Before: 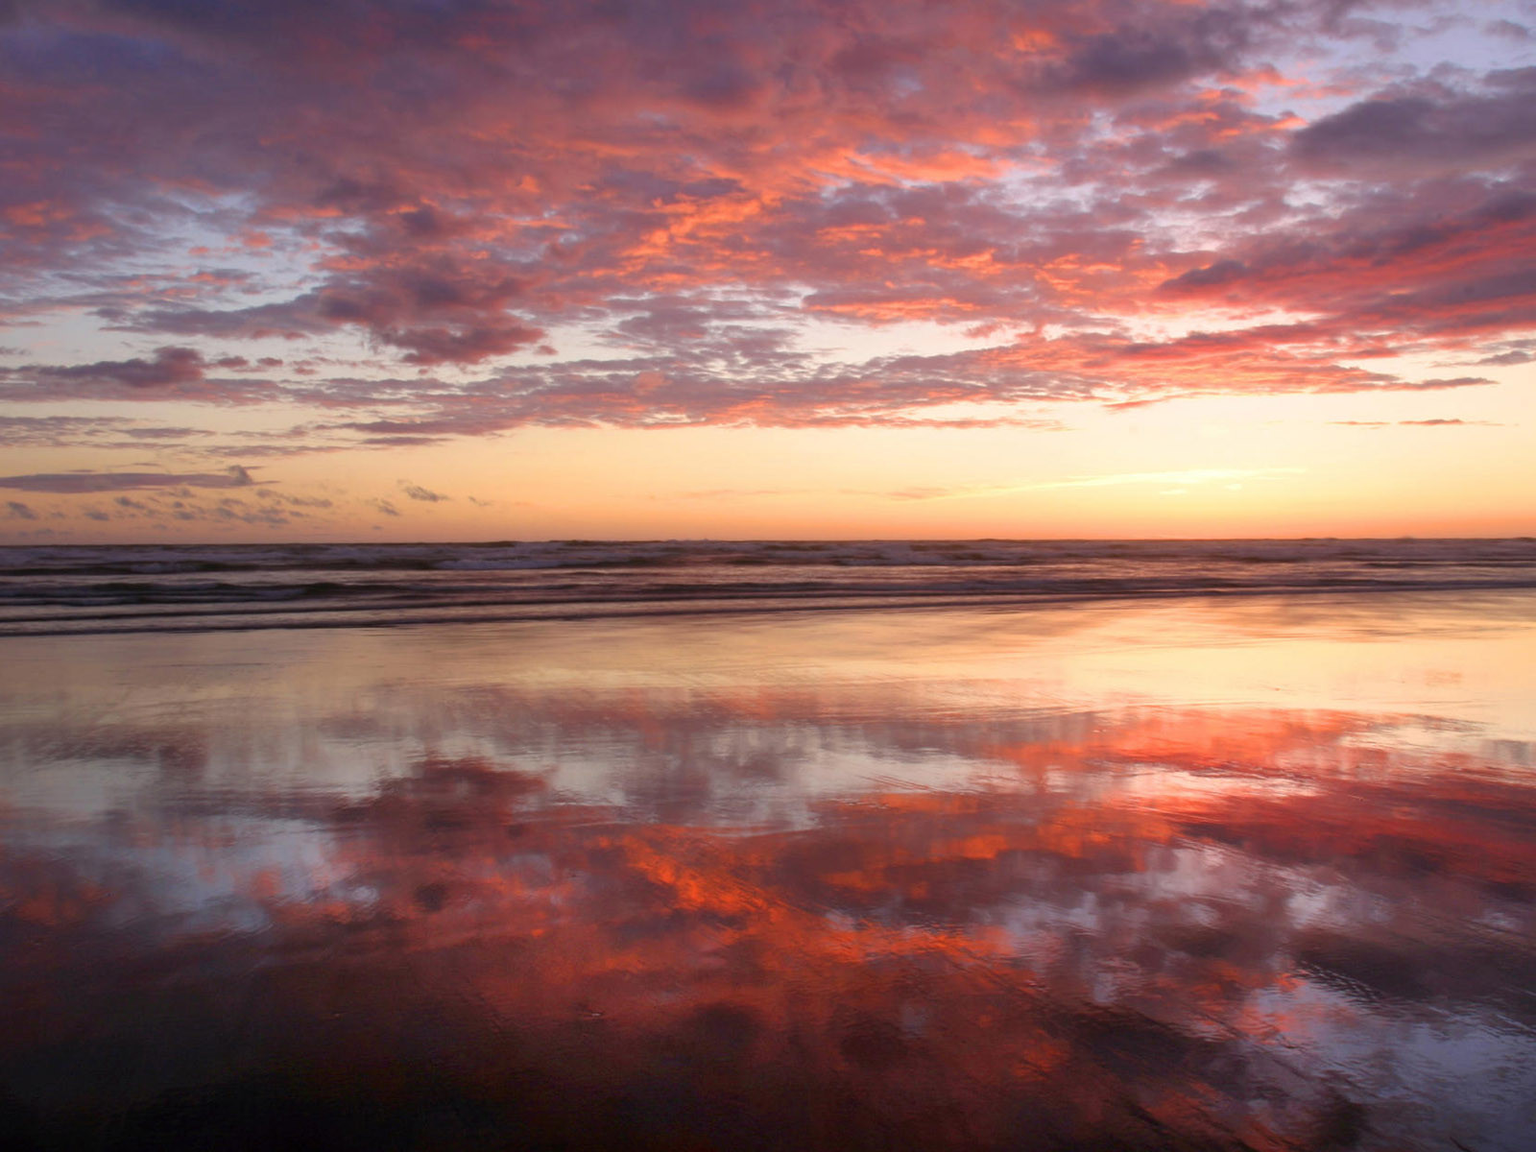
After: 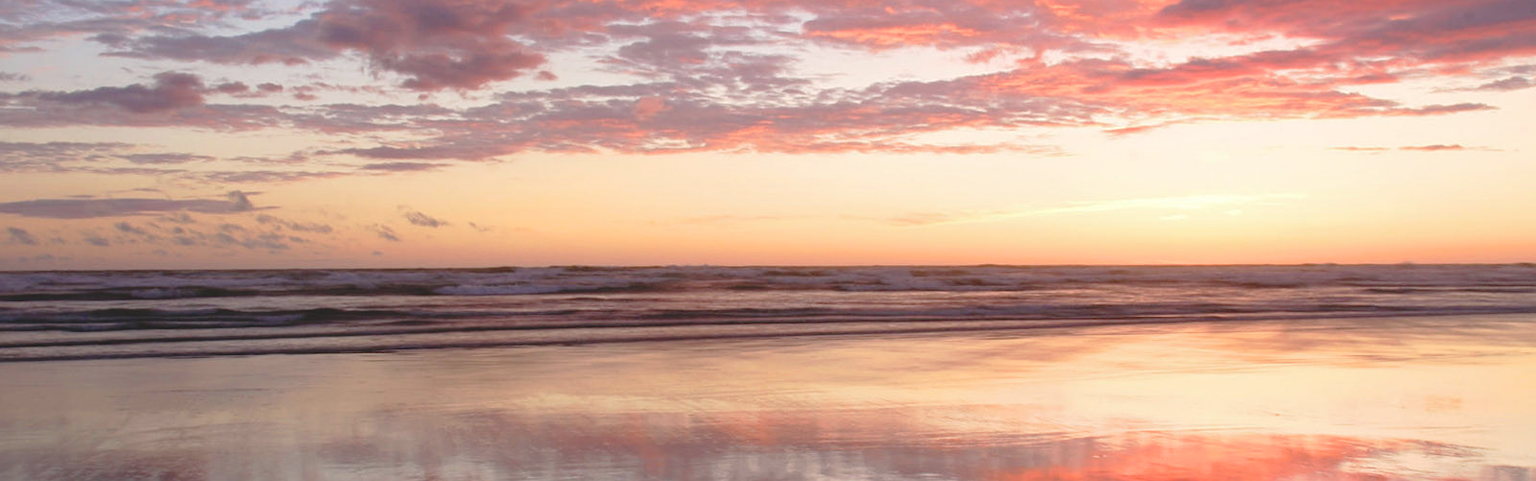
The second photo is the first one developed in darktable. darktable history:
sharpen: amount 0.2
crop and rotate: top 23.84%, bottom 34.294%
tone equalizer: -8 EV 0.06 EV, smoothing diameter 25%, edges refinement/feathering 10, preserve details guided filter
tone curve: curves: ch0 [(0, 0) (0.003, 0.132) (0.011, 0.13) (0.025, 0.134) (0.044, 0.138) (0.069, 0.154) (0.1, 0.17) (0.136, 0.198) (0.177, 0.25) (0.224, 0.308) (0.277, 0.371) (0.335, 0.432) (0.399, 0.491) (0.468, 0.55) (0.543, 0.612) (0.623, 0.679) (0.709, 0.766) (0.801, 0.842) (0.898, 0.912) (1, 1)], preserve colors none
